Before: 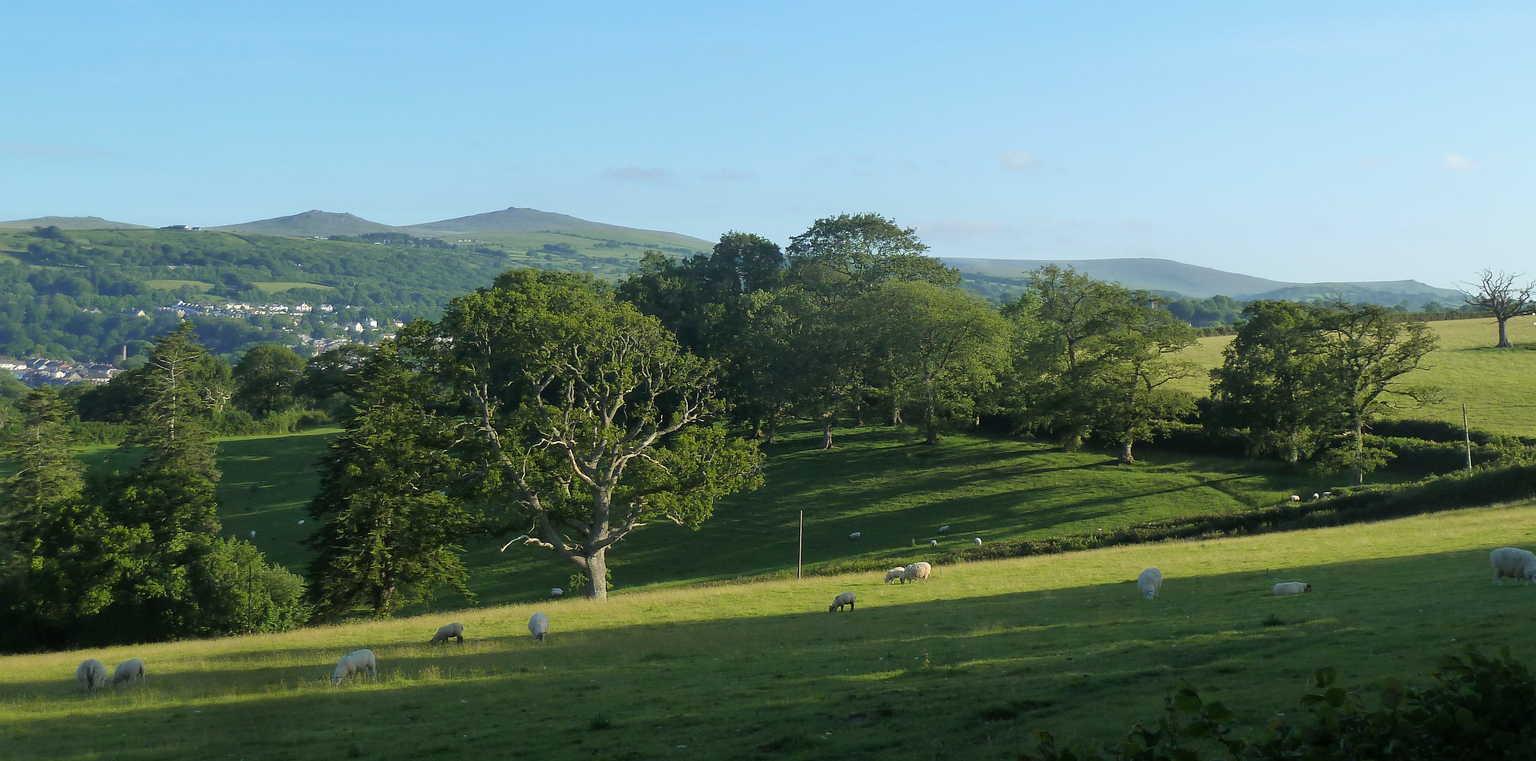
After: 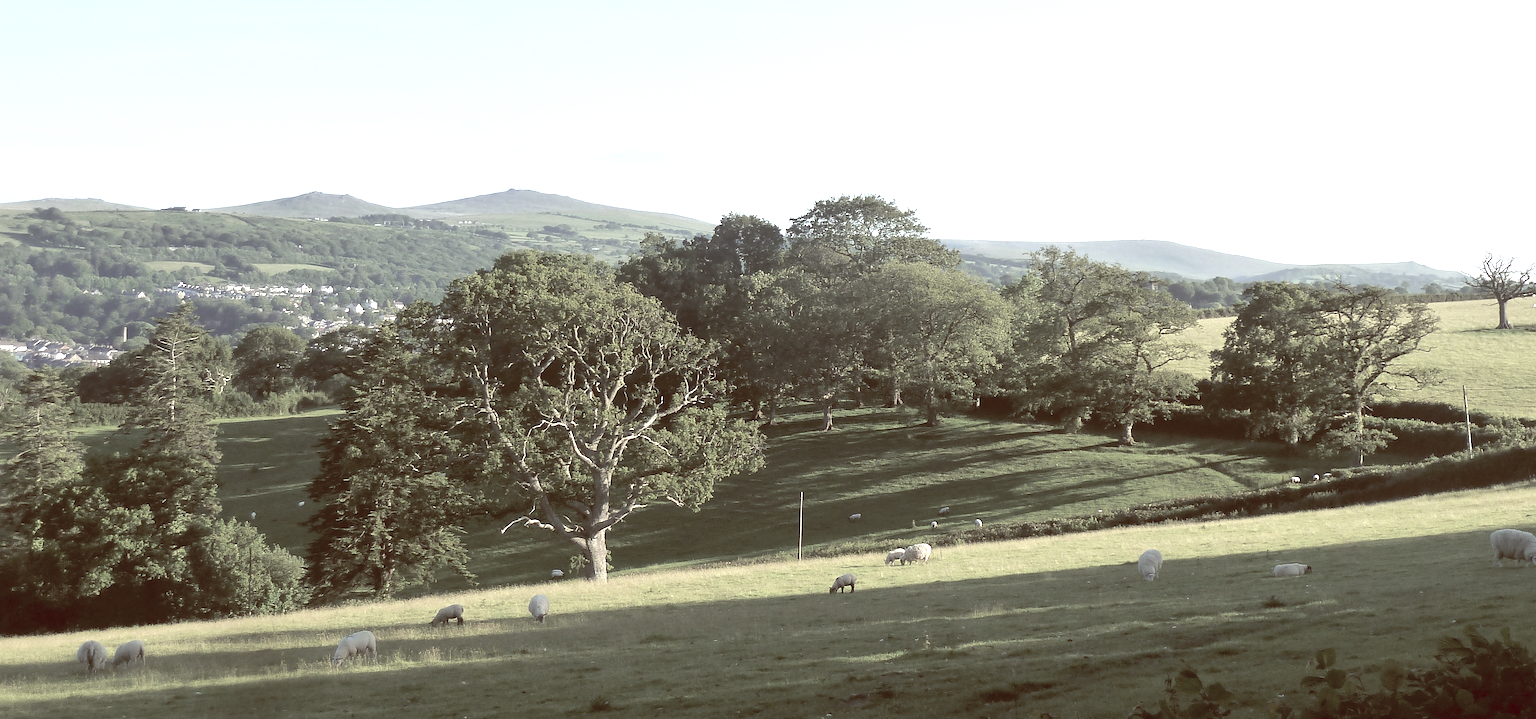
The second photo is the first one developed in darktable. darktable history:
exposure: black level correction 0, exposure 1.2 EV, compensate exposure bias true, compensate highlight preservation false
color balance rgb: shadows lift › luminance 1%, shadows lift › chroma 0.2%, shadows lift › hue 20°, power › luminance 1%, power › chroma 0.4%, power › hue 34°, highlights gain › luminance 0.8%, highlights gain › chroma 0.4%, highlights gain › hue 44°, global offset › chroma 0.4%, global offset › hue 34°, white fulcrum 0.08 EV, linear chroma grading › shadows -7%, linear chroma grading › highlights -7%, linear chroma grading › global chroma -10%, linear chroma grading › mid-tones -8%, perceptual saturation grading › global saturation -28%, perceptual saturation grading › highlights -20%, perceptual saturation grading › mid-tones -24%, perceptual saturation grading › shadows -24%, perceptual brilliance grading › global brilliance -1%, perceptual brilliance grading › highlights -1%, perceptual brilliance grading › mid-tones -1%, perceptual brilliance grading › shadows -1%, global vibrance -17%, contrast -6%
crop and rotate: top 2.479%, bottom 3.018%
